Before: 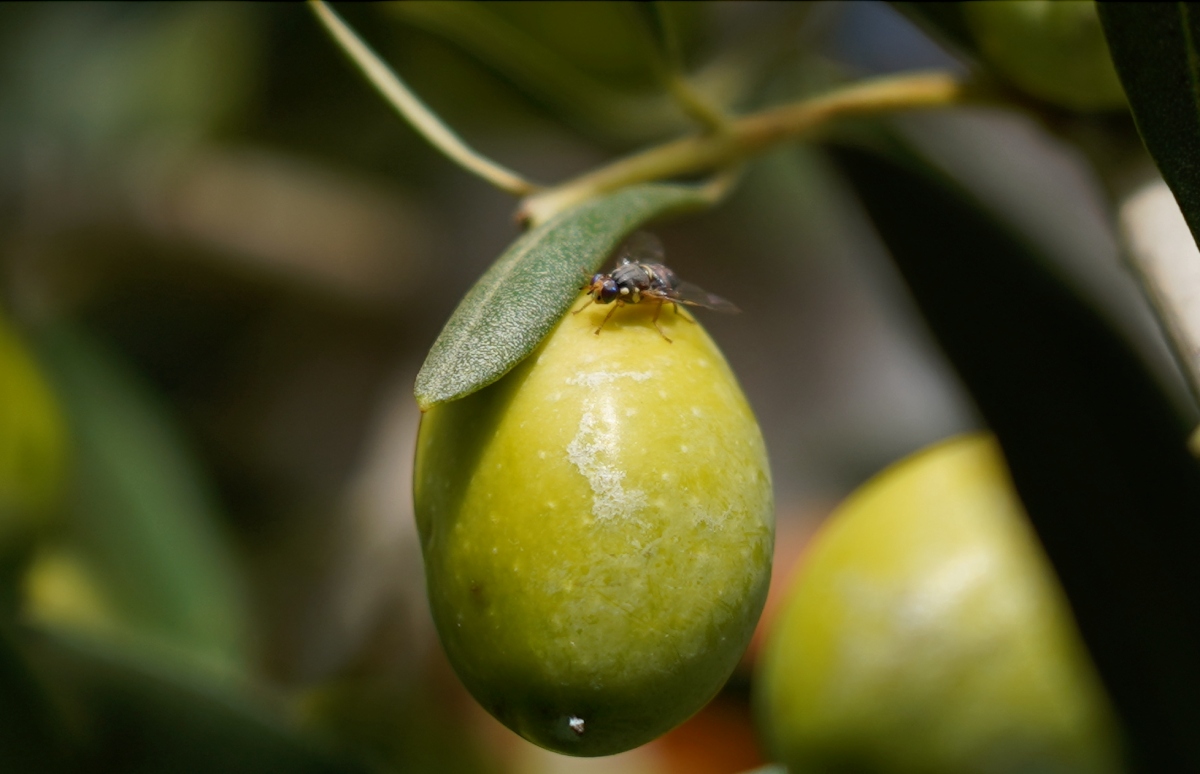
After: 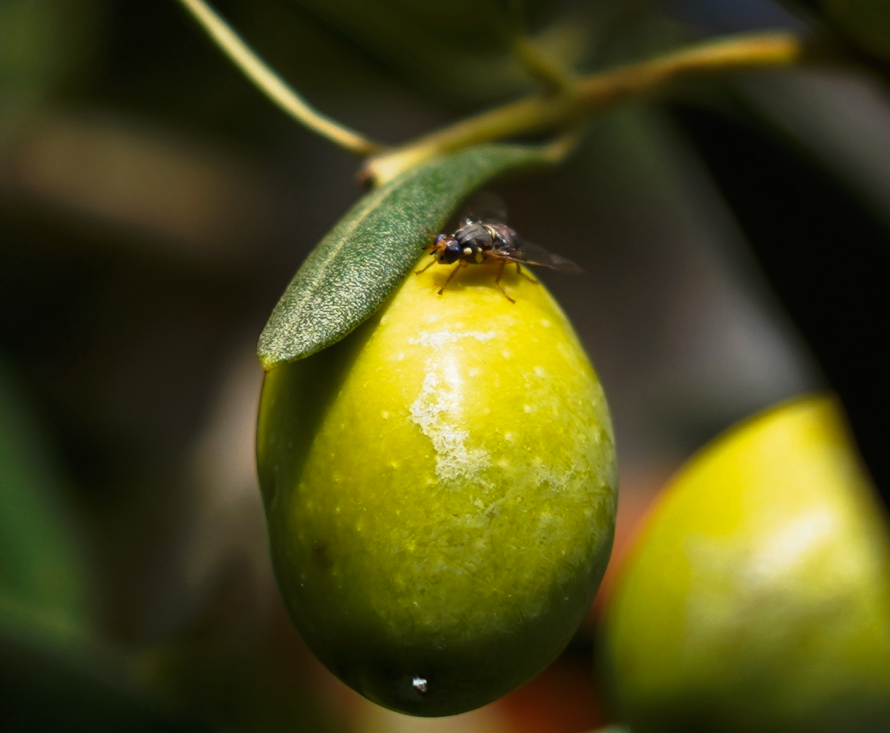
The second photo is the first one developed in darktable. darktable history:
tone curve: curves: ch0 [(0, 0) (0.003, 0.007) (0.011, 0.01) (0.025, 0.016) (0.044, 0.025) (0.069, 0.036) (0.1, 0.052) (0.136, 0.073) (0.177, 0.103) (0.224, 0.135) (0.277, 0.177) (0.335, 0.233) (0.399, 0.303) (0.468, 0.376) (0.543, 0.469) (0.623, 0.581) (0.709, 0.723) (0.801, 0.863) (0.898, 0.938) (1, 1)], preserve colors none
crop and rotate: left 13.15%, top 5.251%, right 12.609%
